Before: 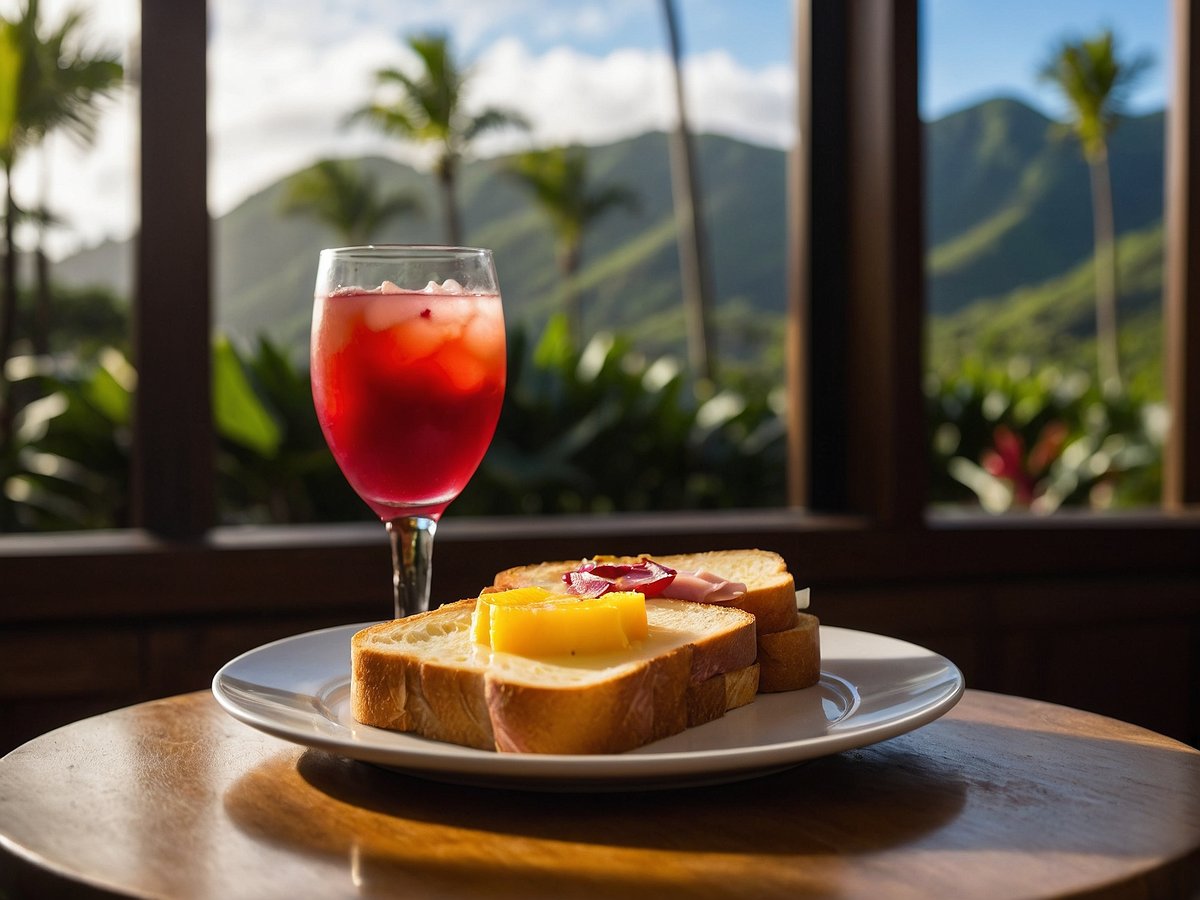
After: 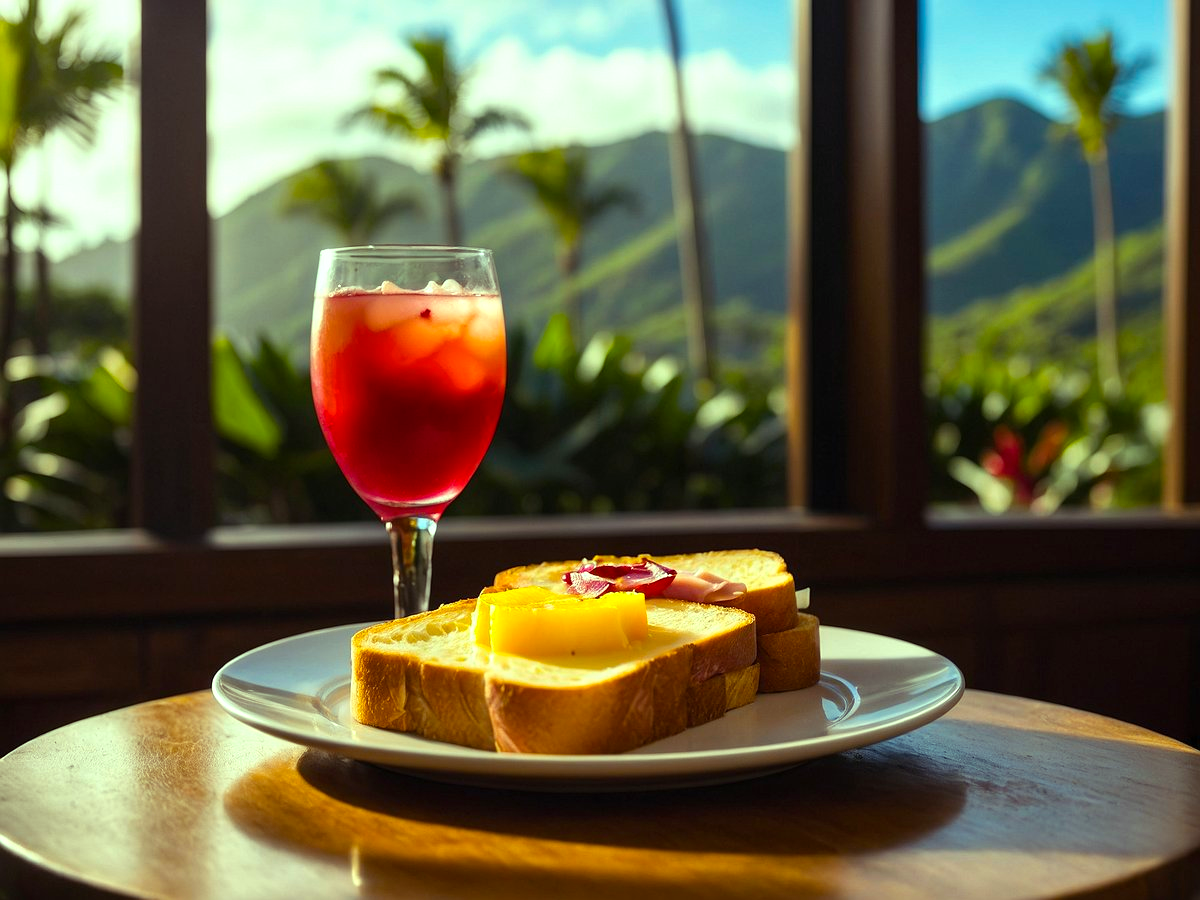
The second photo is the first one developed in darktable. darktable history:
color balance rgb: highlights gain › luminance 15.561%, highlights gain › chroma 7.094%, highlights gain › hue 123.48°, perceptual saturation grading › global saturation 25.827%
exposure: exposure 0.201 EV, compensate exposure bias true, compensate highlight preservation false
